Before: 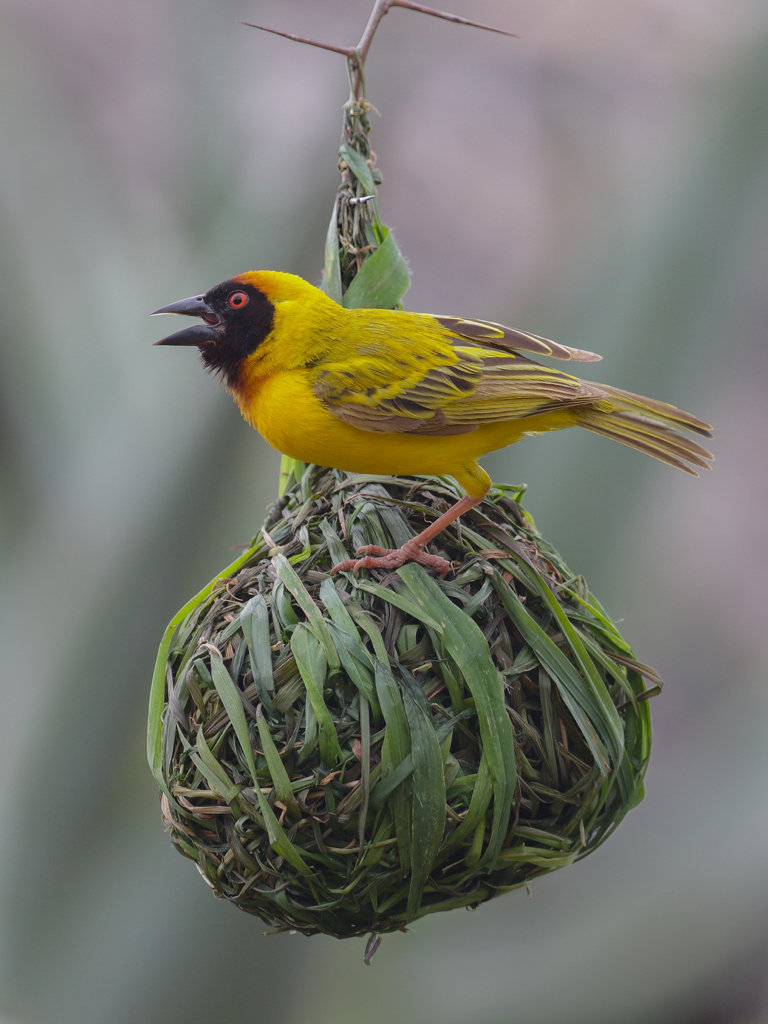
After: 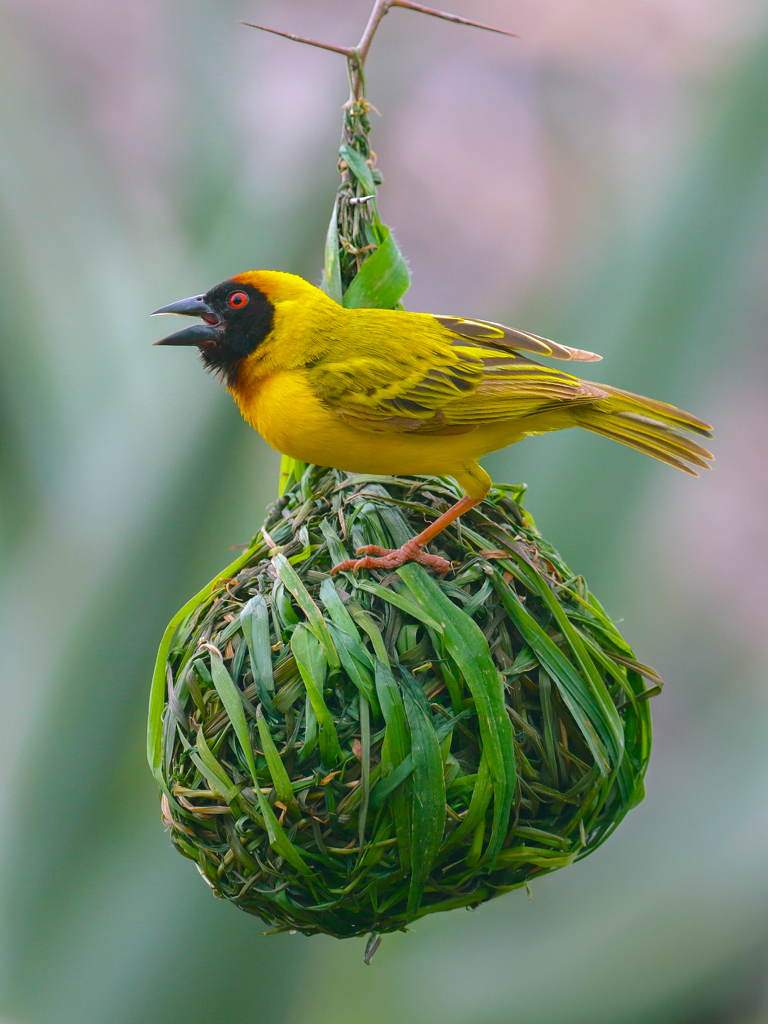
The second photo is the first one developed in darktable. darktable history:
color balance rgb: shadows lift › chroma 11.51%, shadows lift › hue 131.6°, linear chroma grading › global chroma 42.08%, perceptual saturation grading › global saturation 30.89%, perceptual brilliance grading › global brilliance 12.173%
